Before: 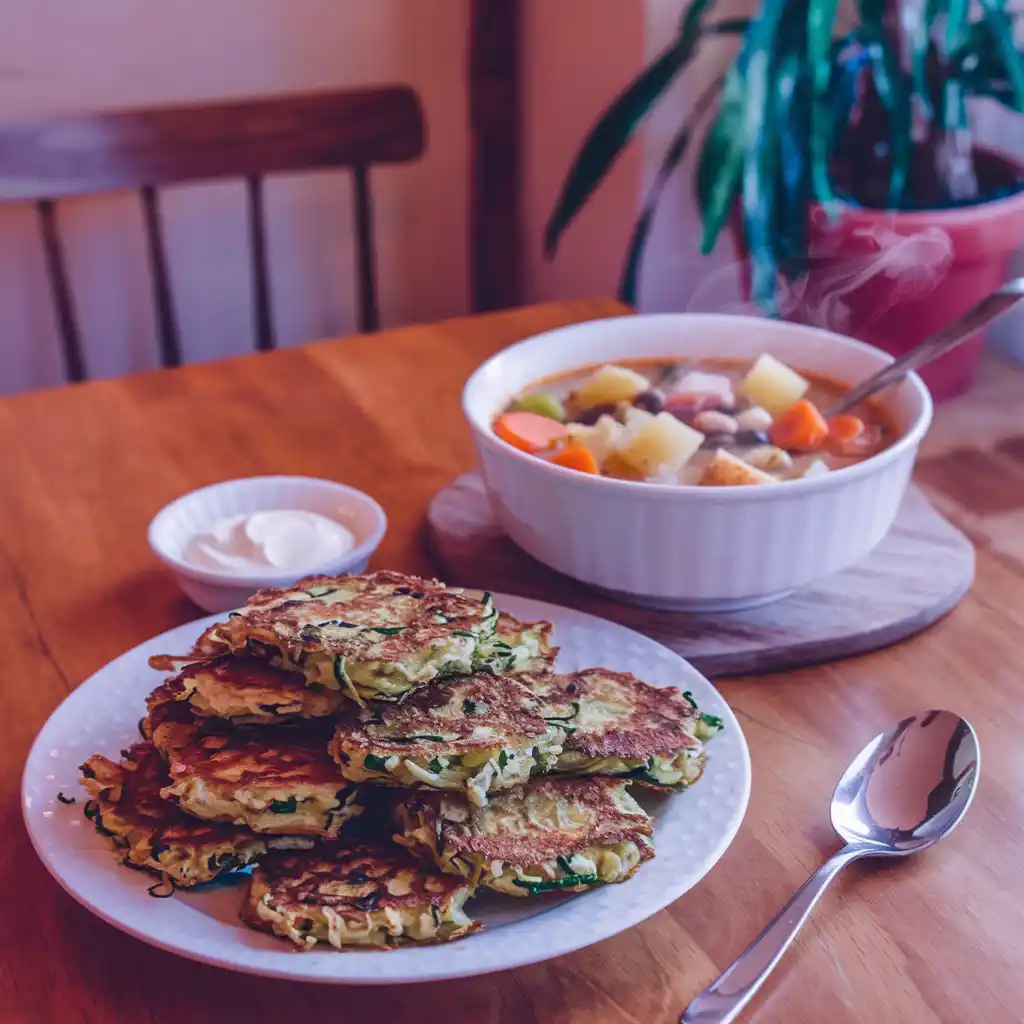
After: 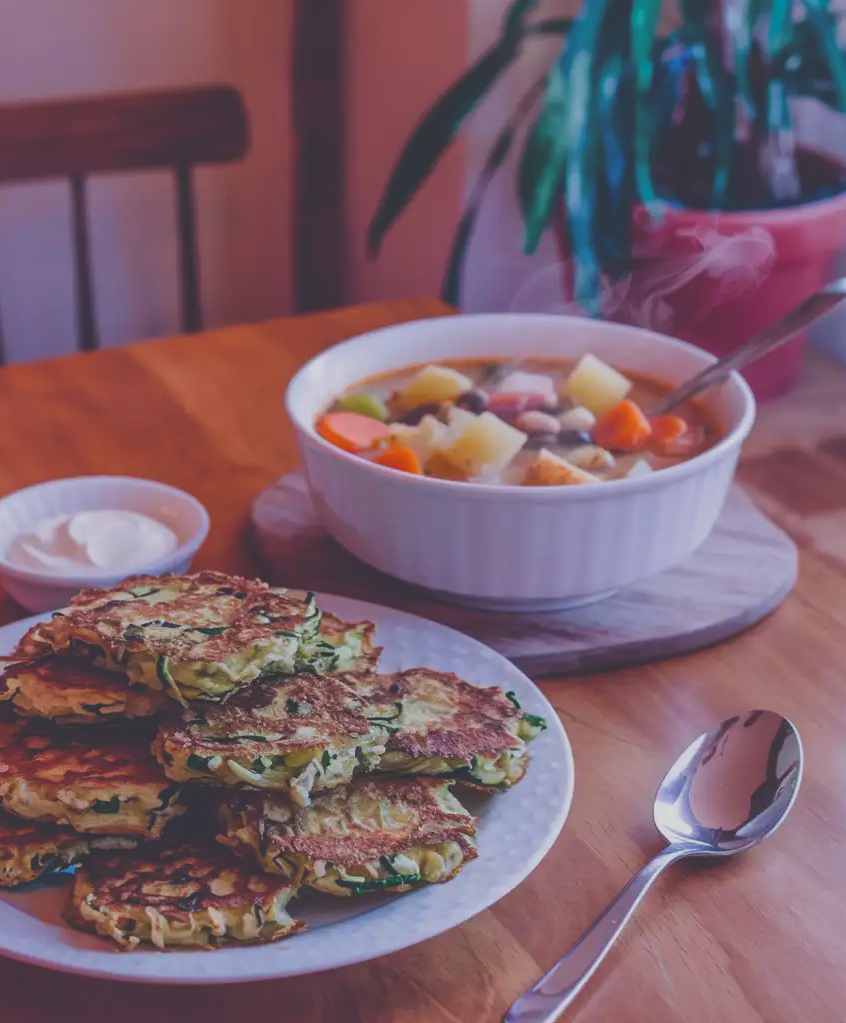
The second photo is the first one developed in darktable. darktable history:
exposure: black level correction -0.036, exposure -0.496 EV, compensate highlight preservation false
shadows and highlights: shadows 24.98, highlights -24.49
color balance rgb: power › hue 330.01°, perceptual saturation grading › global saturation 18.12%
crop: left 17.376%, bottom 0.035%
